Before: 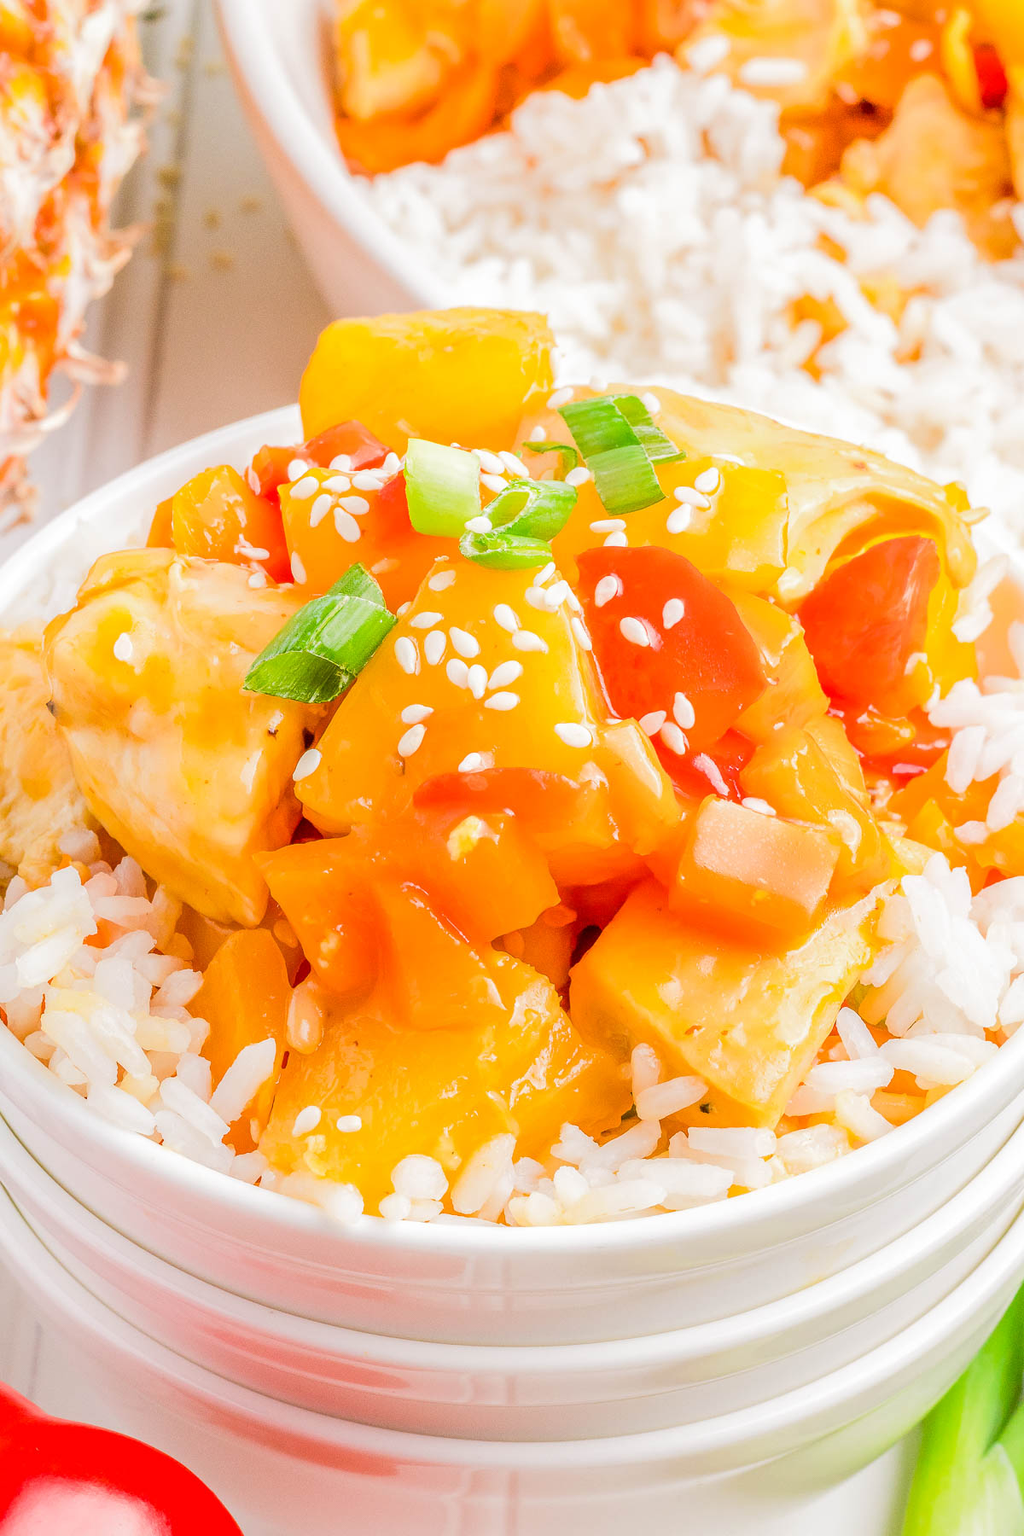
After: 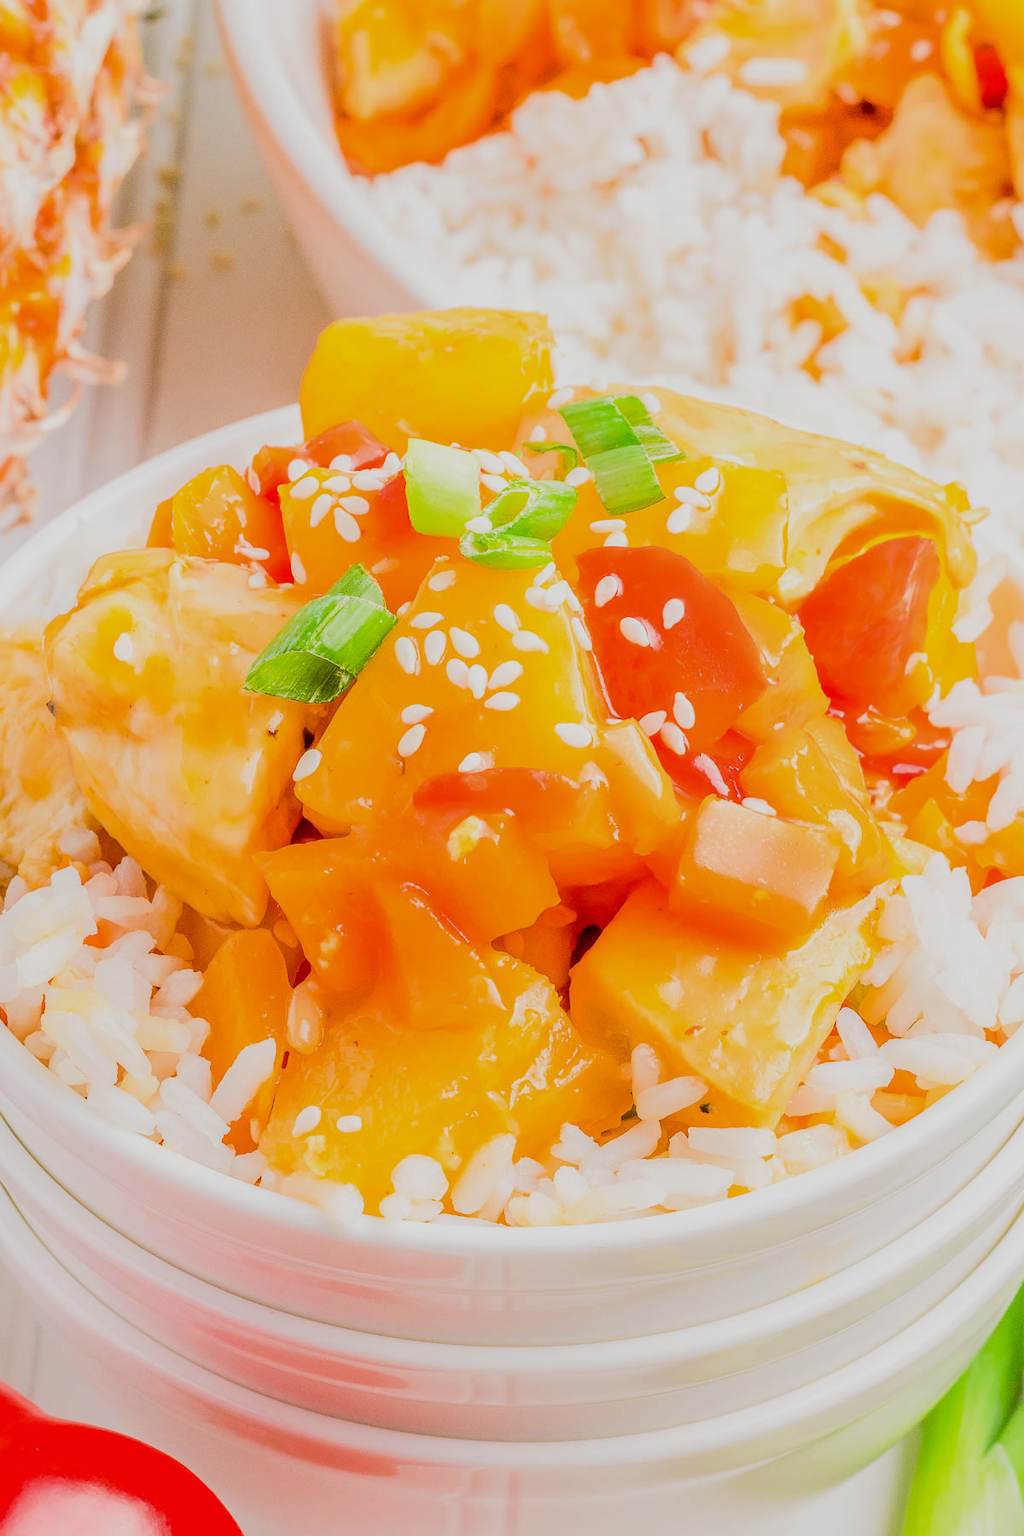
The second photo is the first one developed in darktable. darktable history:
filmic rgb: black relative exposure -8.03 EV, white relative exposure 4.06 EV, hardness 4.18, color science v6 (2022)
